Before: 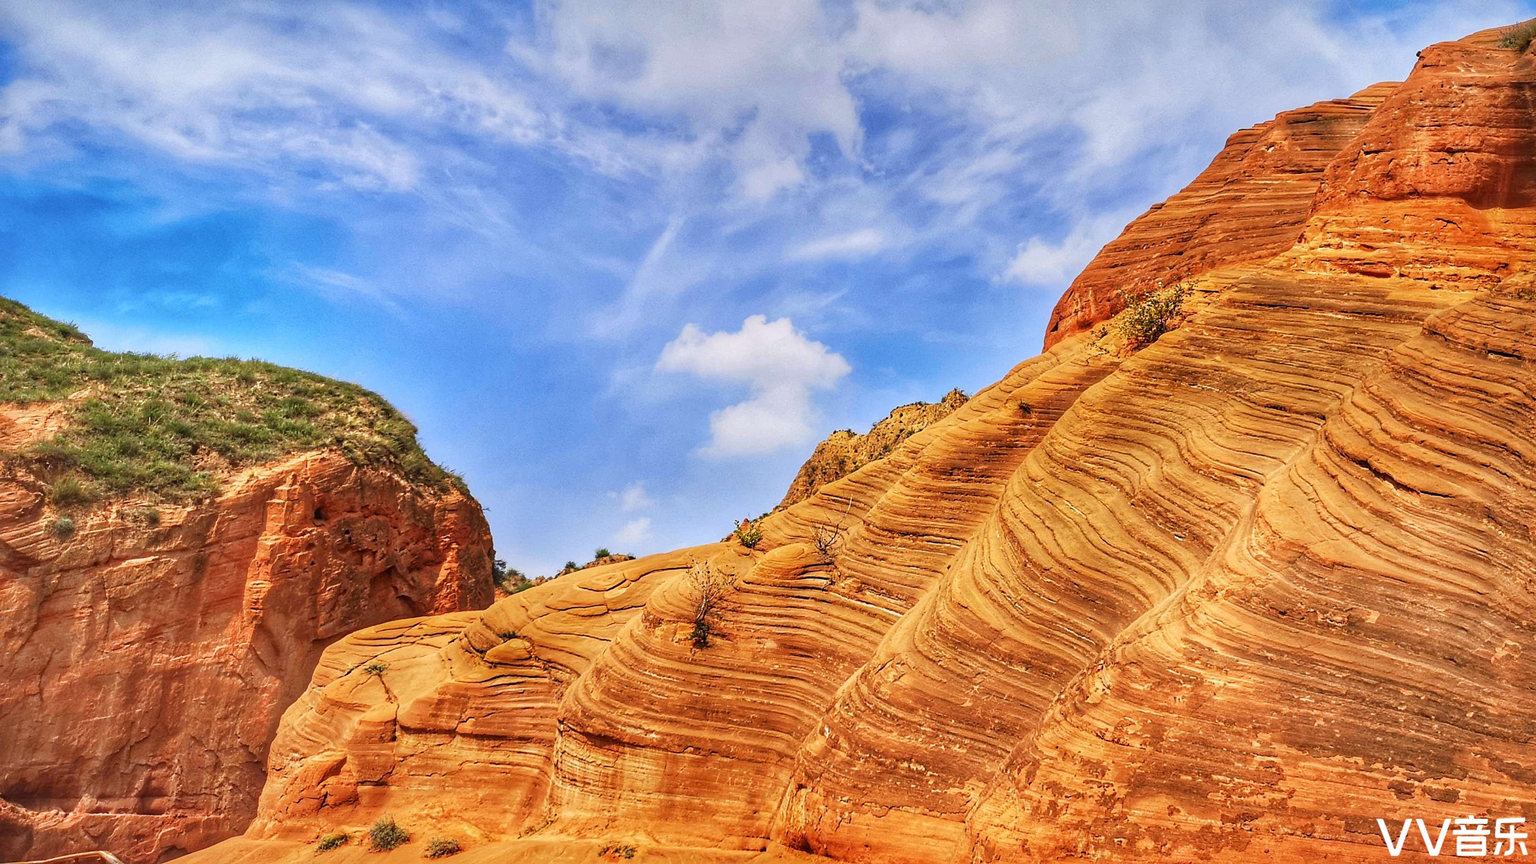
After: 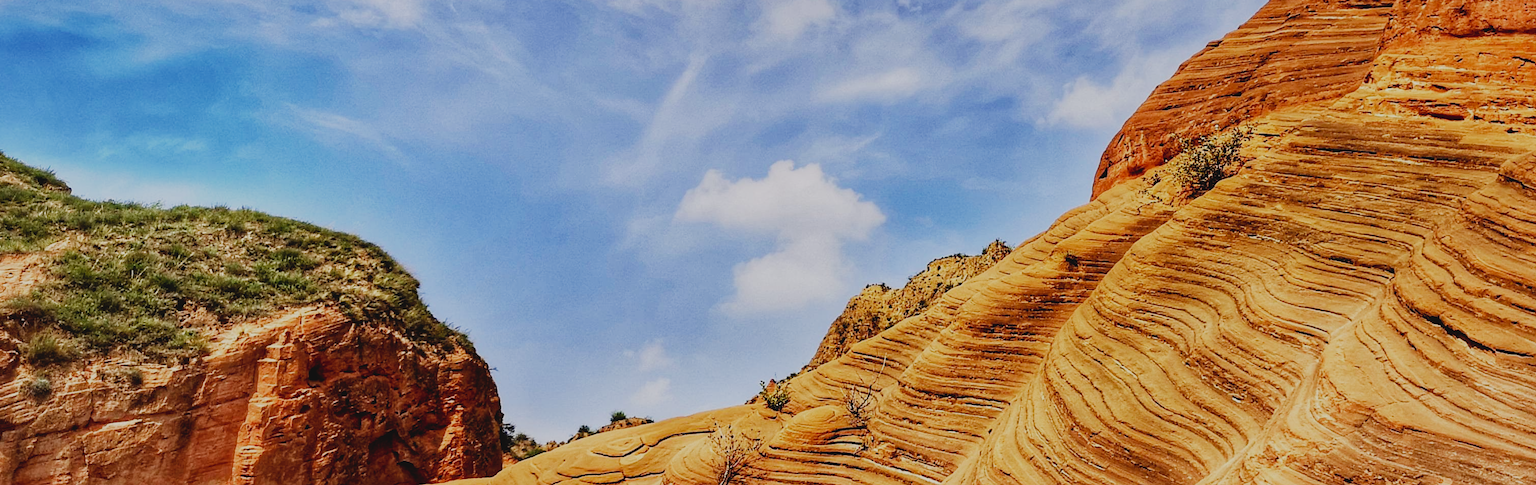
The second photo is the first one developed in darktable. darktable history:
crop: left 1.744%, top 19.225%, right 5.069%, bottom 28.357%
contrast brightness saturation: contrast -0.1, saturation -0.1
tone equalizer: -8 EV -0.75 EV, -7 EV -0.7 EV, -6 EV -0.6 EV, -5 EV -0.4 EV, -3 EV 0.4 EV, -2 EV 0.6 EV, -1 EV 0.7 EV, +0 EV 0.75 EV, edges refinement/feathering 500, mask exposure compensation -1.57 EV, preserve details no
filmic rgb: middle gray luminance 29%, black relative exposure -10.3 EV, white relative exposure 5.5 EV, threshold 6 EV, target black luminance 0%, hardness 3.95, latitude 2.04%, contrast 1.132, highlights saturation mix 5%, shadows ↔ highlights balance 15.11%, preserve chrominance no, color science v3 (2019), use custom middle-gray values true, iterations of high-quality reconstruction 0, enable highlight reconstruction true
